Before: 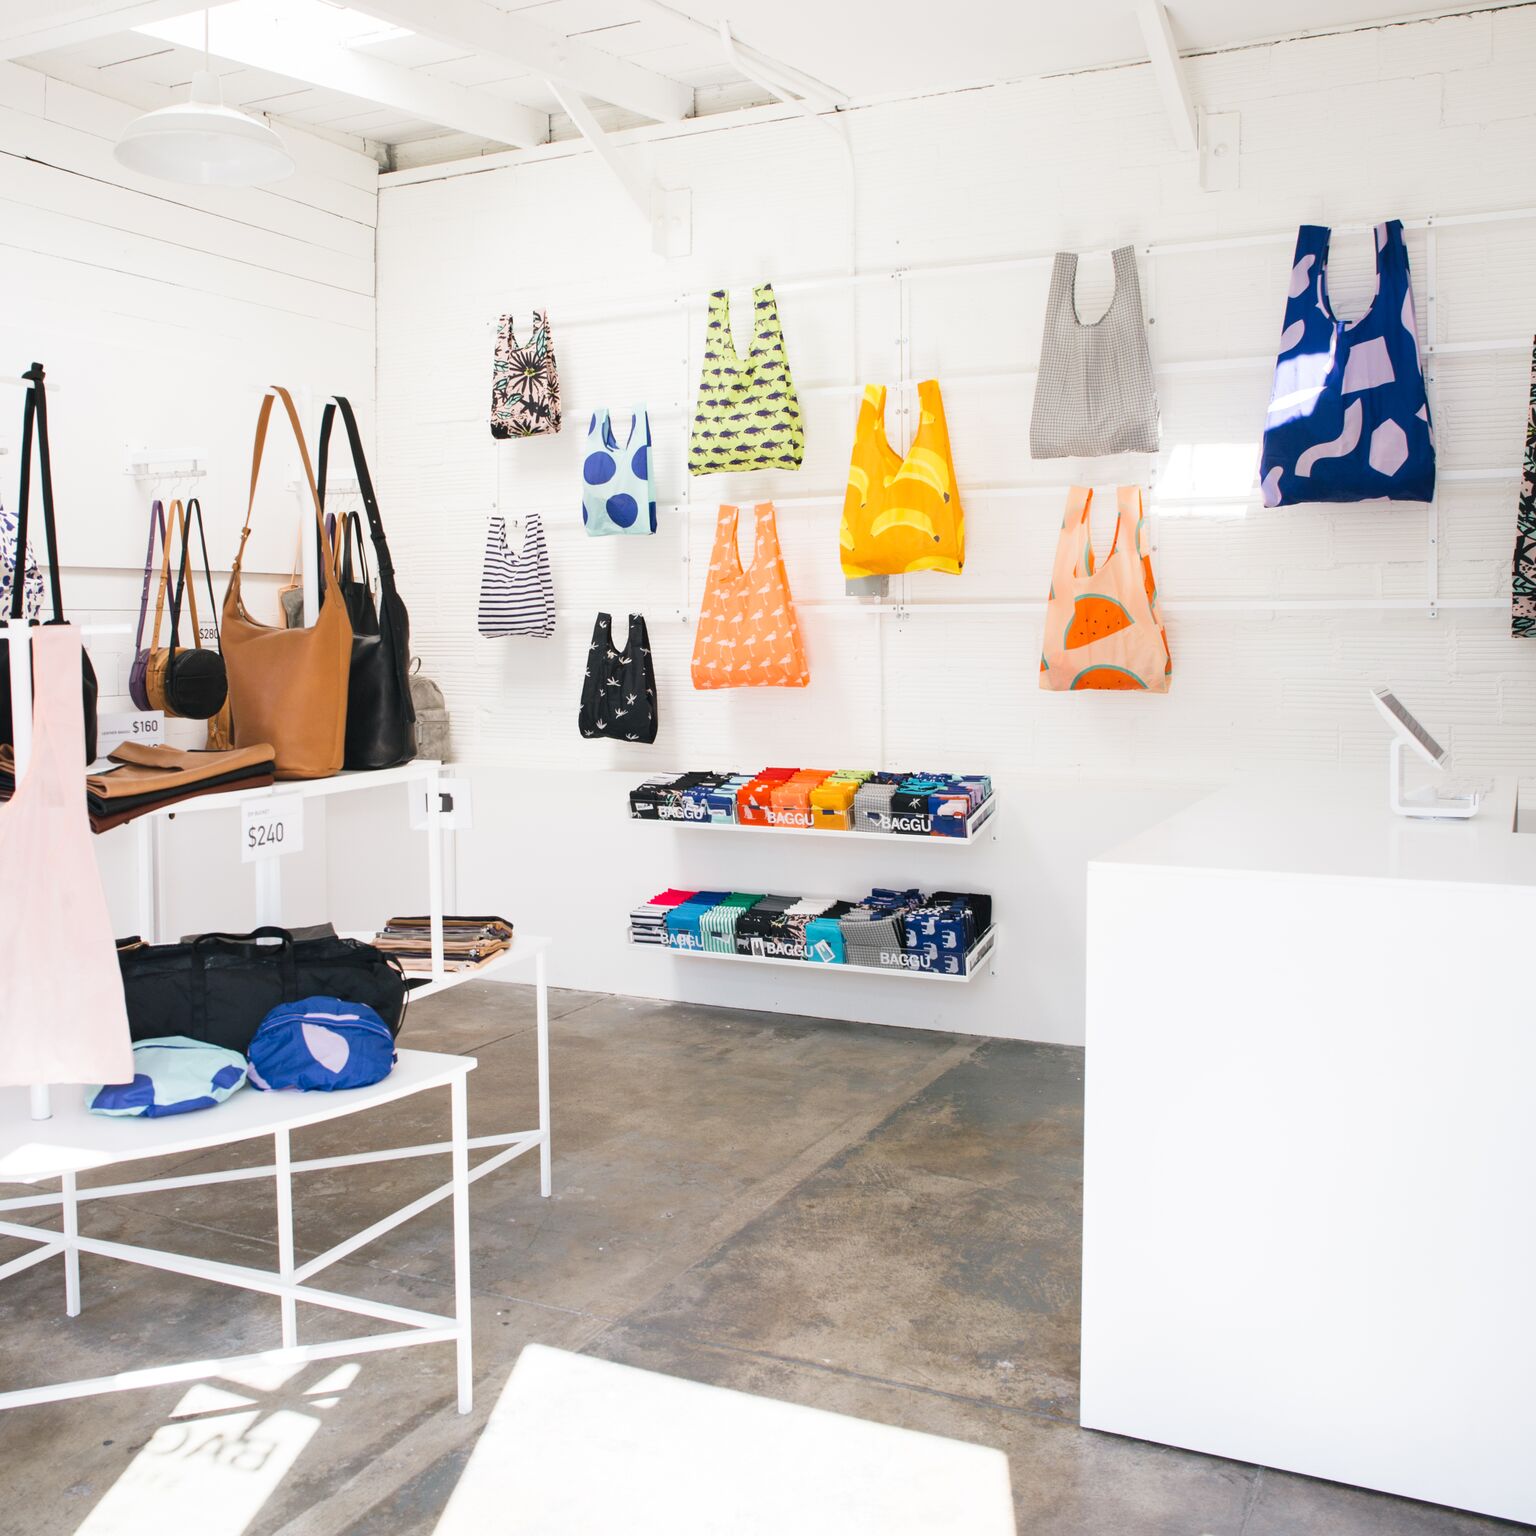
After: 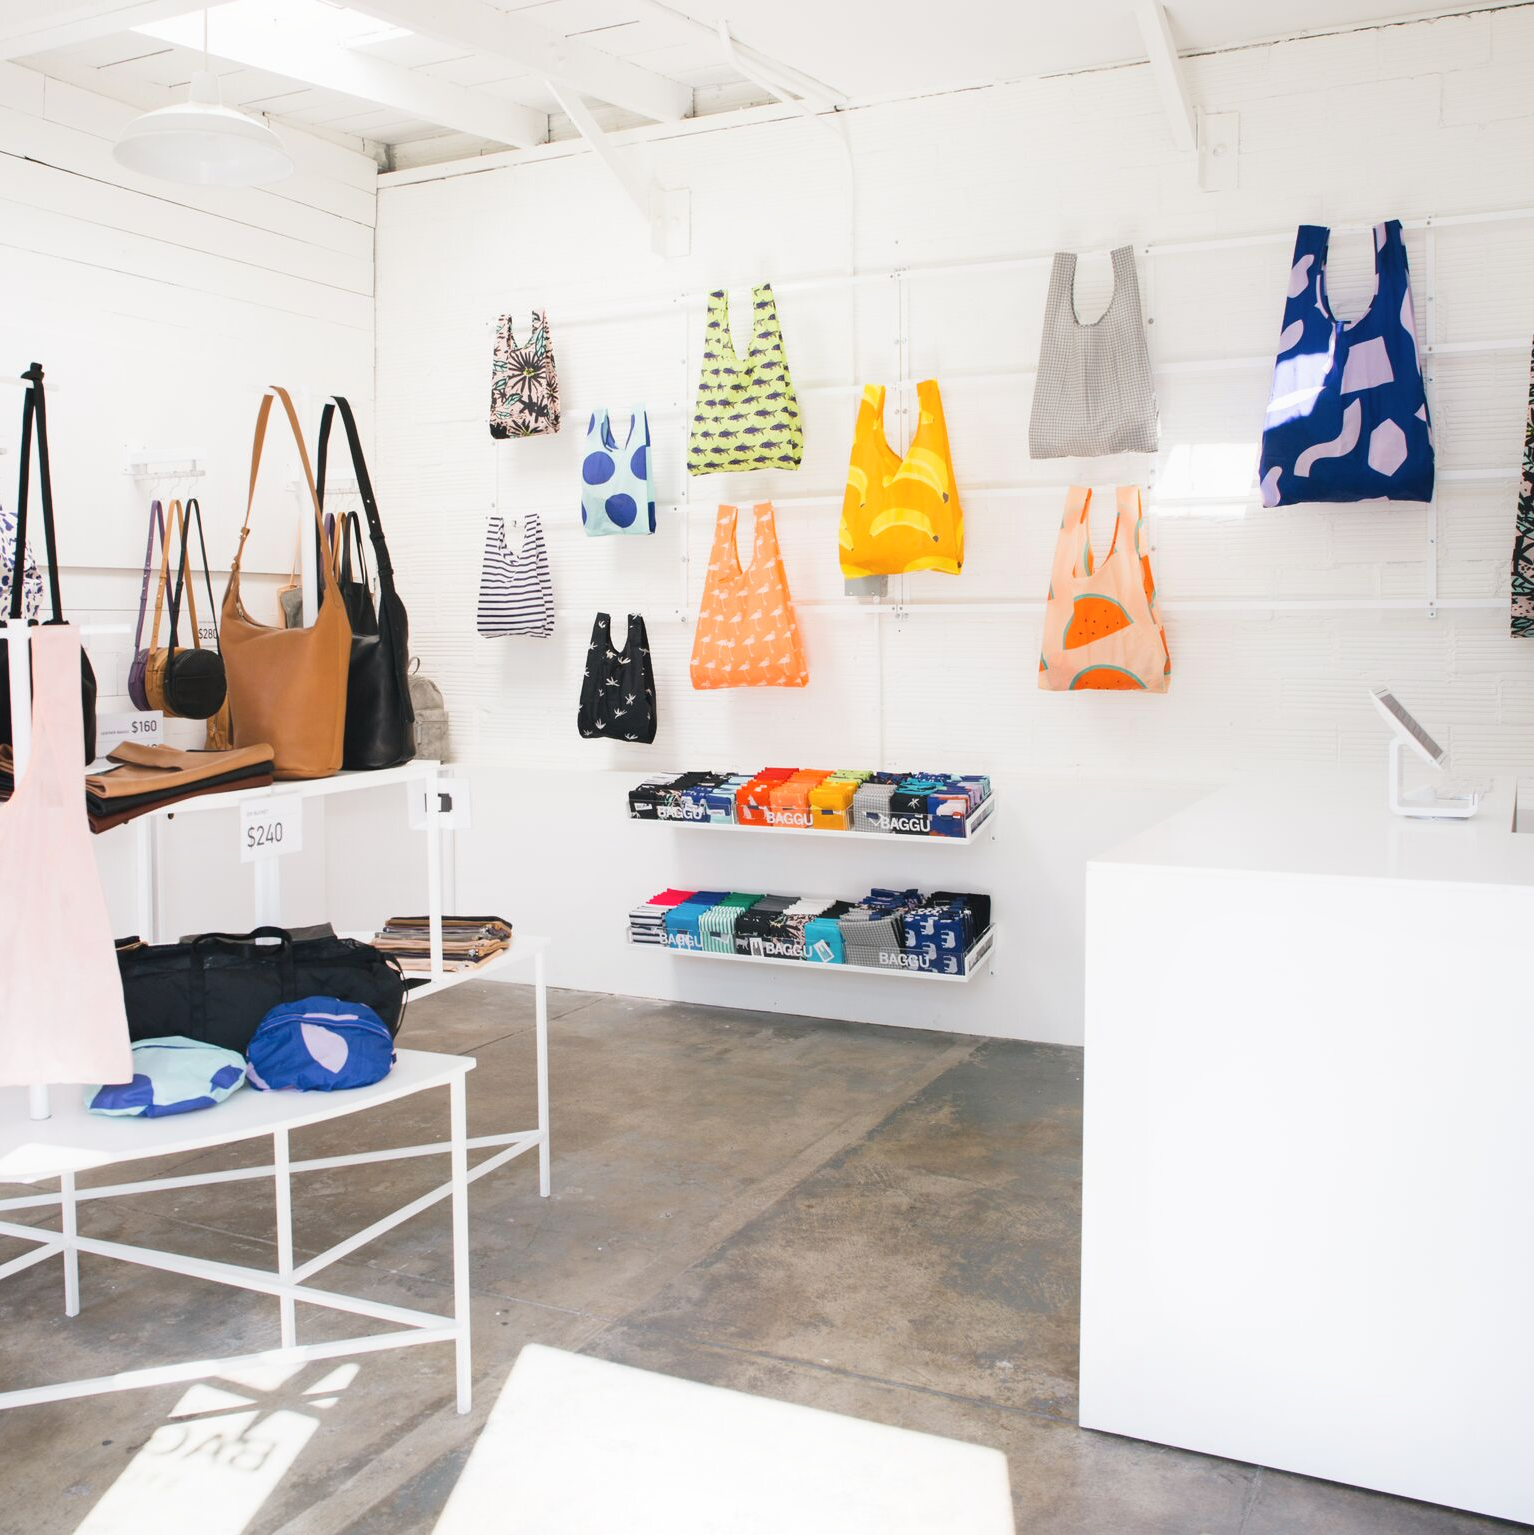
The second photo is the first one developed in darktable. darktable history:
crop and rotate: left 0.126%
contrast equalizer: octaves 7, y [[0.6 ×6], [0.55 ×6], [0 ×6], [0 ×6], [0 ×6]], mix -0.3
